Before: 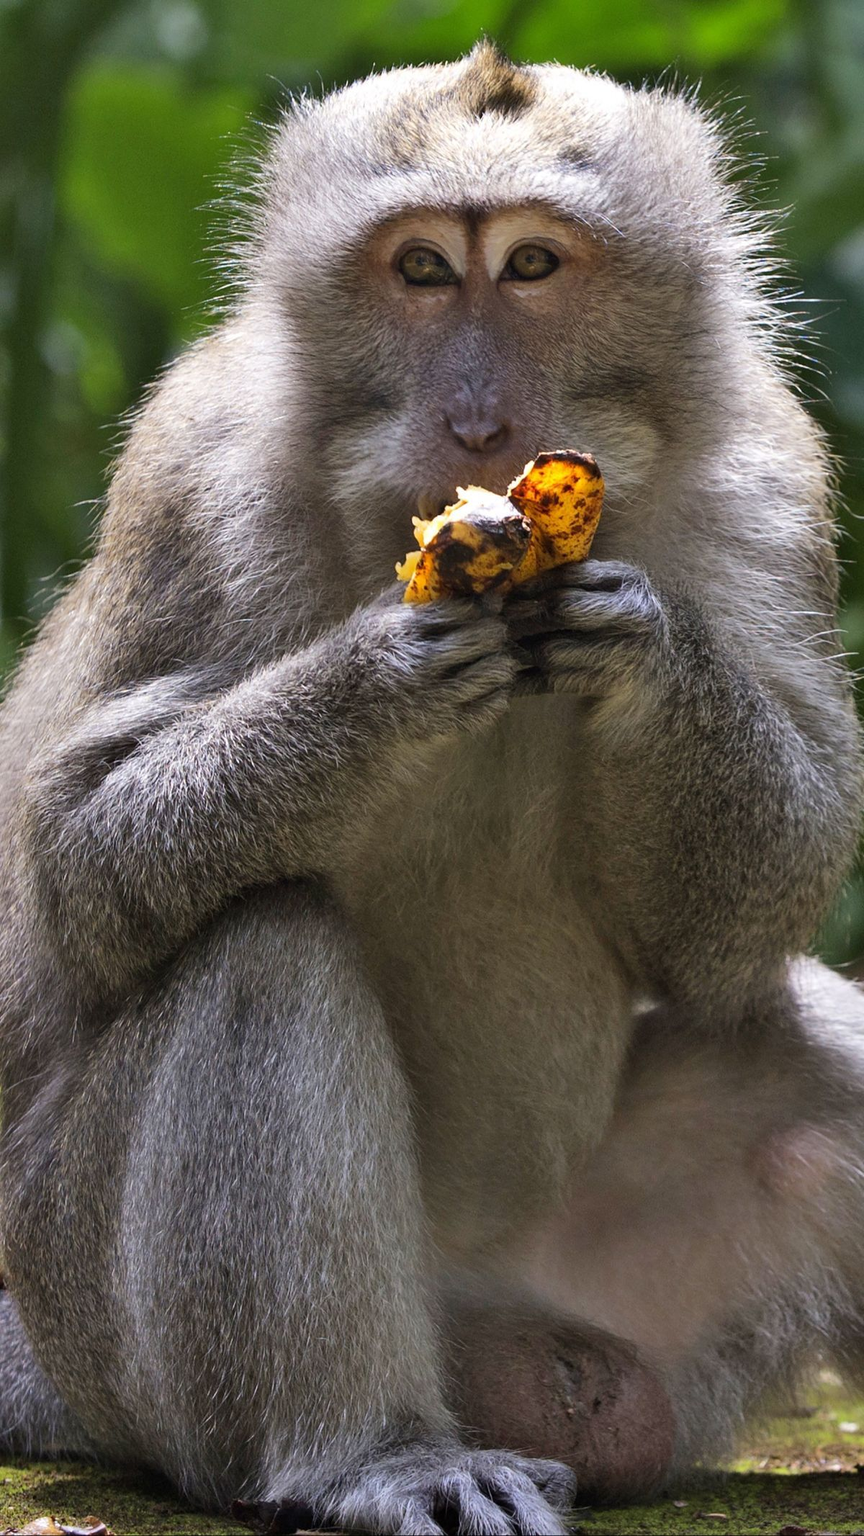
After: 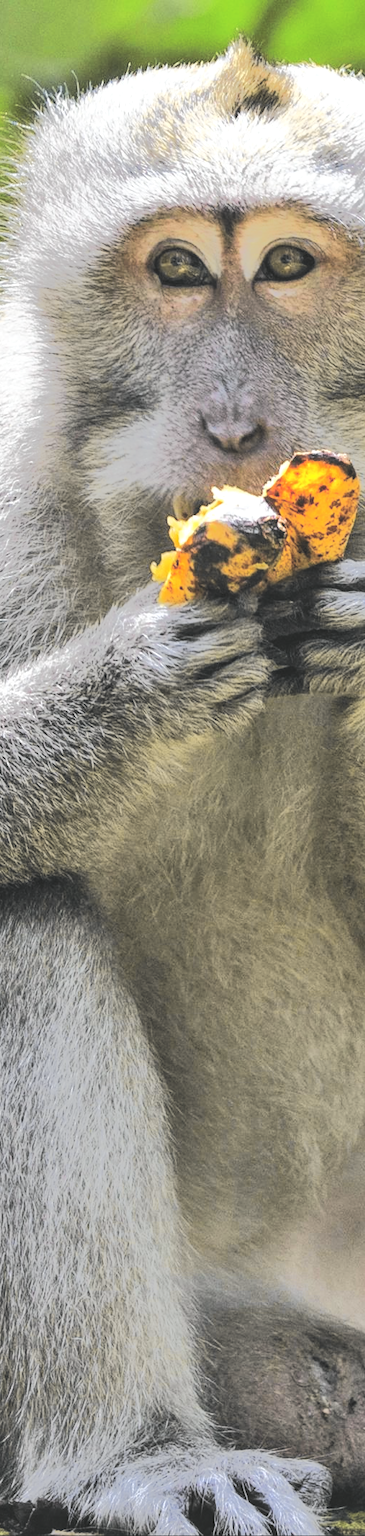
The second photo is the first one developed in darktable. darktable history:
tone curve: curves: ch0 [(0, 0.013) (0.129, 0.1) (0.327, 0.382) (0.489, 0.573) (0.66, 0.748) (0.858, 0.926) (1, 0.977)]; ch1 [(0, 0) (0.353, 0.344) (0.45, 0.46) (0.498, 0.495) (0.521, 0.506) (0.563, 0.559) (0.592, 0.585) (0.657, 0.655) (1, 1)]; ch2 [(0, 0) (0.333, 0.346) (0.375, 0.375) (0.427, 0.44) (0.5, 0.501) (0.505, 0.499) (0.528, 0.533) (0.579, 0.61) (0.612, 0.644) (0.66, 0.715) (1, 1)], color space Lab, independent channels, preserve colors none
exposure: black level correction -0.028, compensate exposure bias true, compensate highlight preservation false
crop: left 28.353%, right 29.317%
local contrast: on, module defaults
tone equalizer: -8 EV -0.5 EV, -7 EV -0.332 EV, -6 EV -0.072 EV, -5 EV 0.439 EV, -4 EV 0.977 EV, -3 EV 0.794 EV, -2 EV -0.015 EV, -1 EV 0.133 EV, +0 EV -0.026 EV, edges refinement/feathering 500, mask exposure compensation -1.57 EV, preserve details no
